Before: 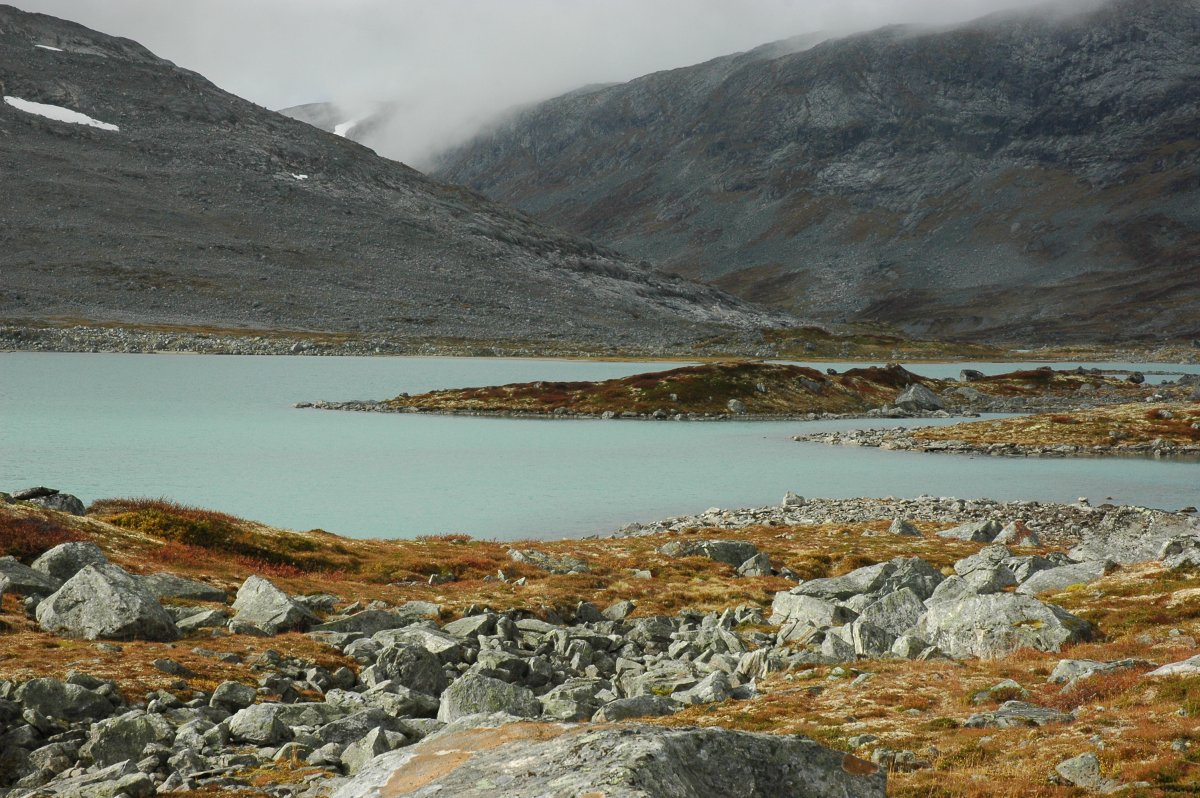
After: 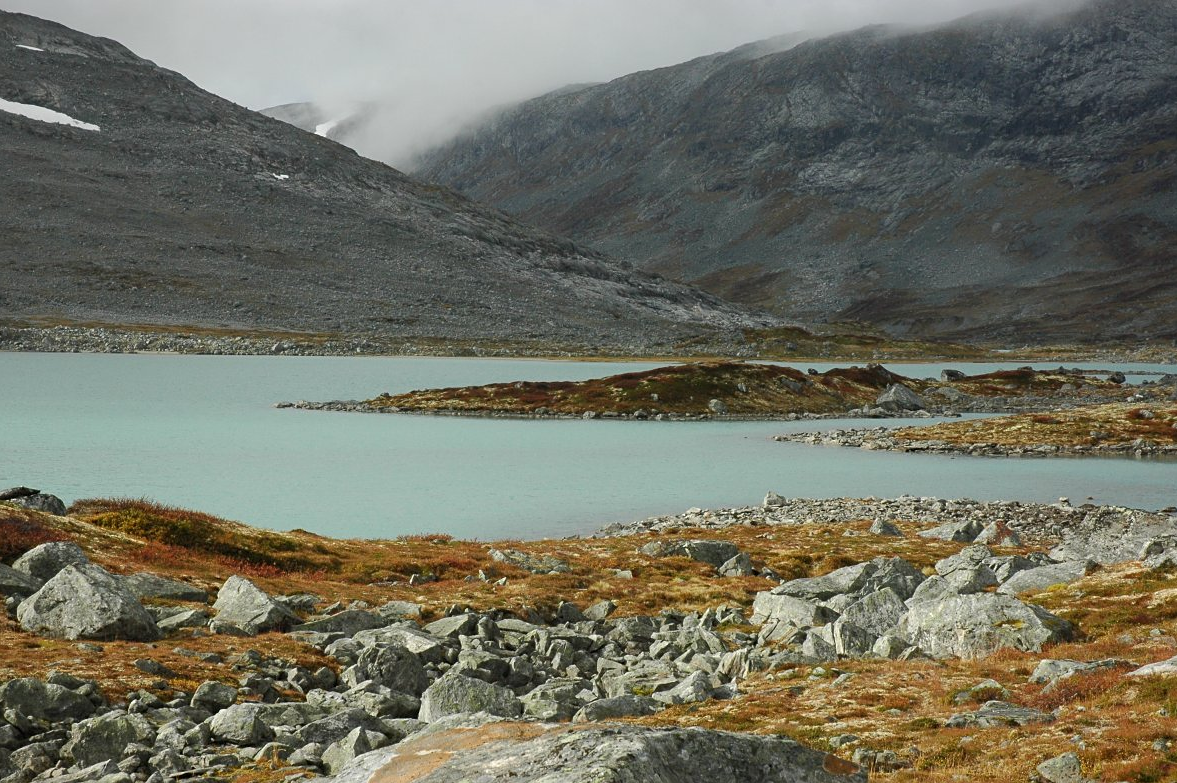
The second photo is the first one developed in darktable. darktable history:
crop: left 1.636%, right 0.271%, bottom 1.789%
sharpen: amount 0.211
